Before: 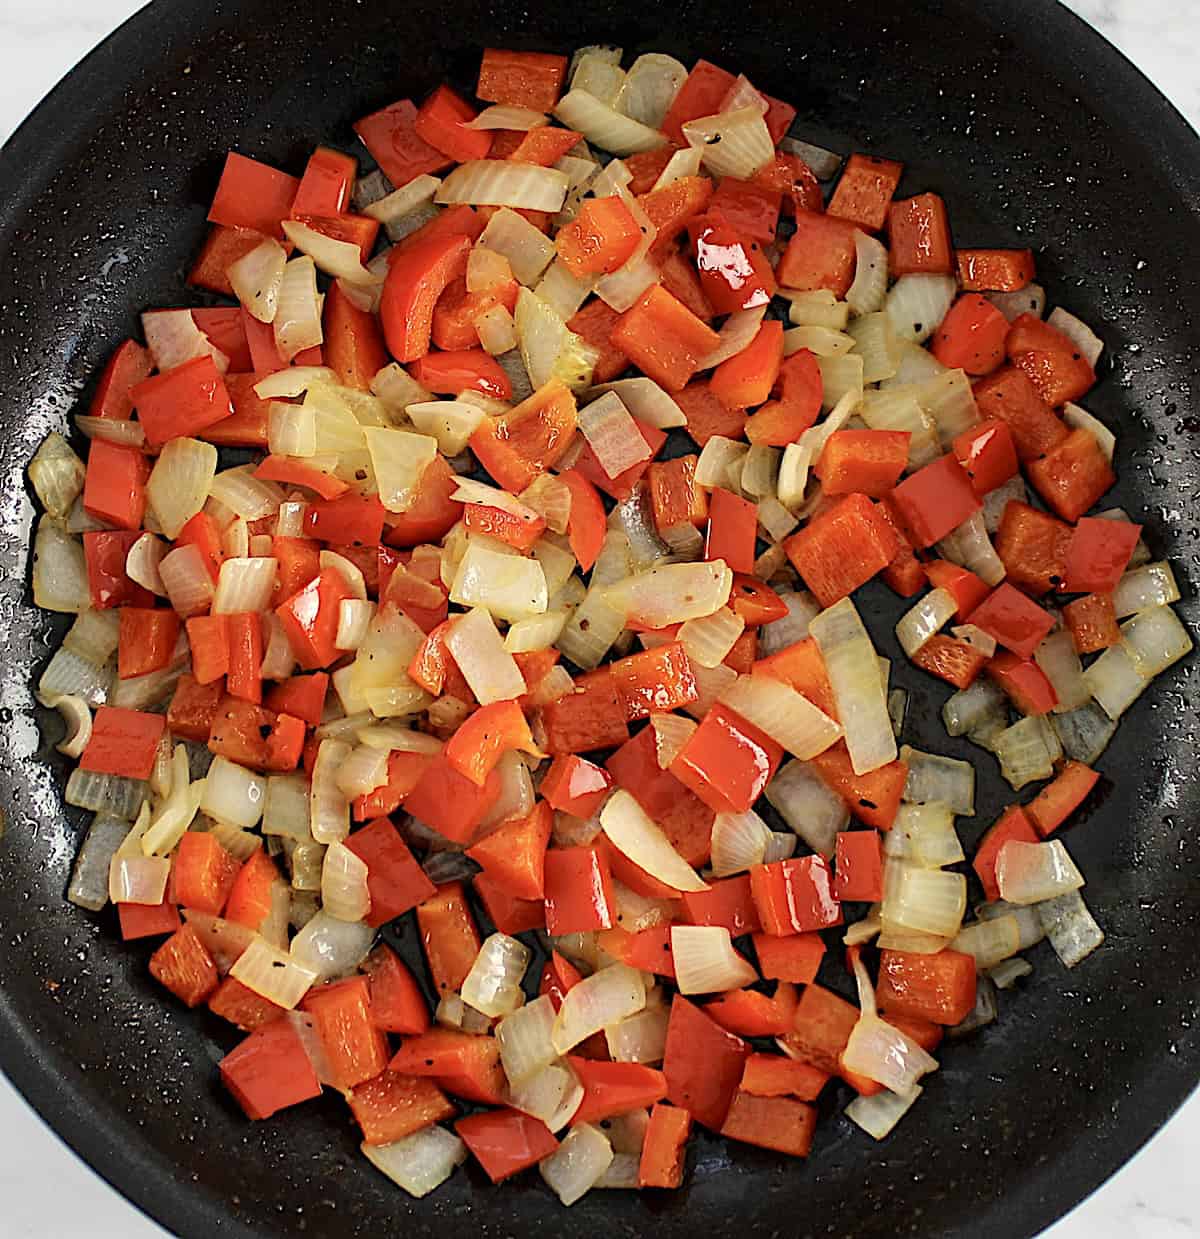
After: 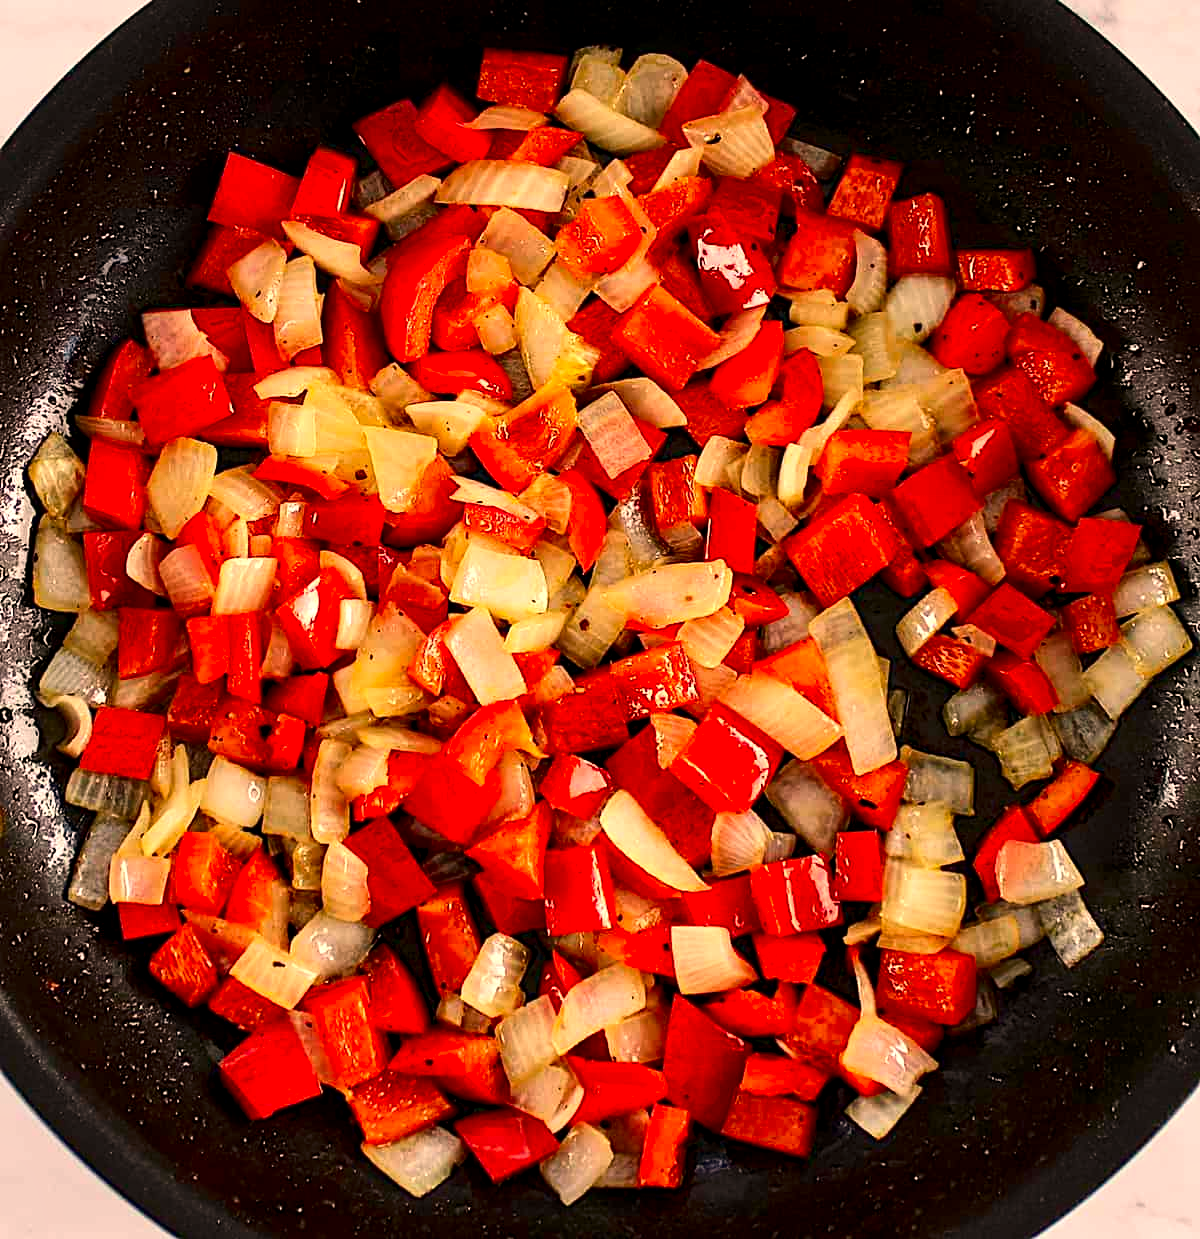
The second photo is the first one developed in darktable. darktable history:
local contrast: highlights 83%, shadows 81%
contrast brightness saturation: contrast 0.19, brightness -0.11, saturation 0.21
white balance: red 1.127, blue 0.943
